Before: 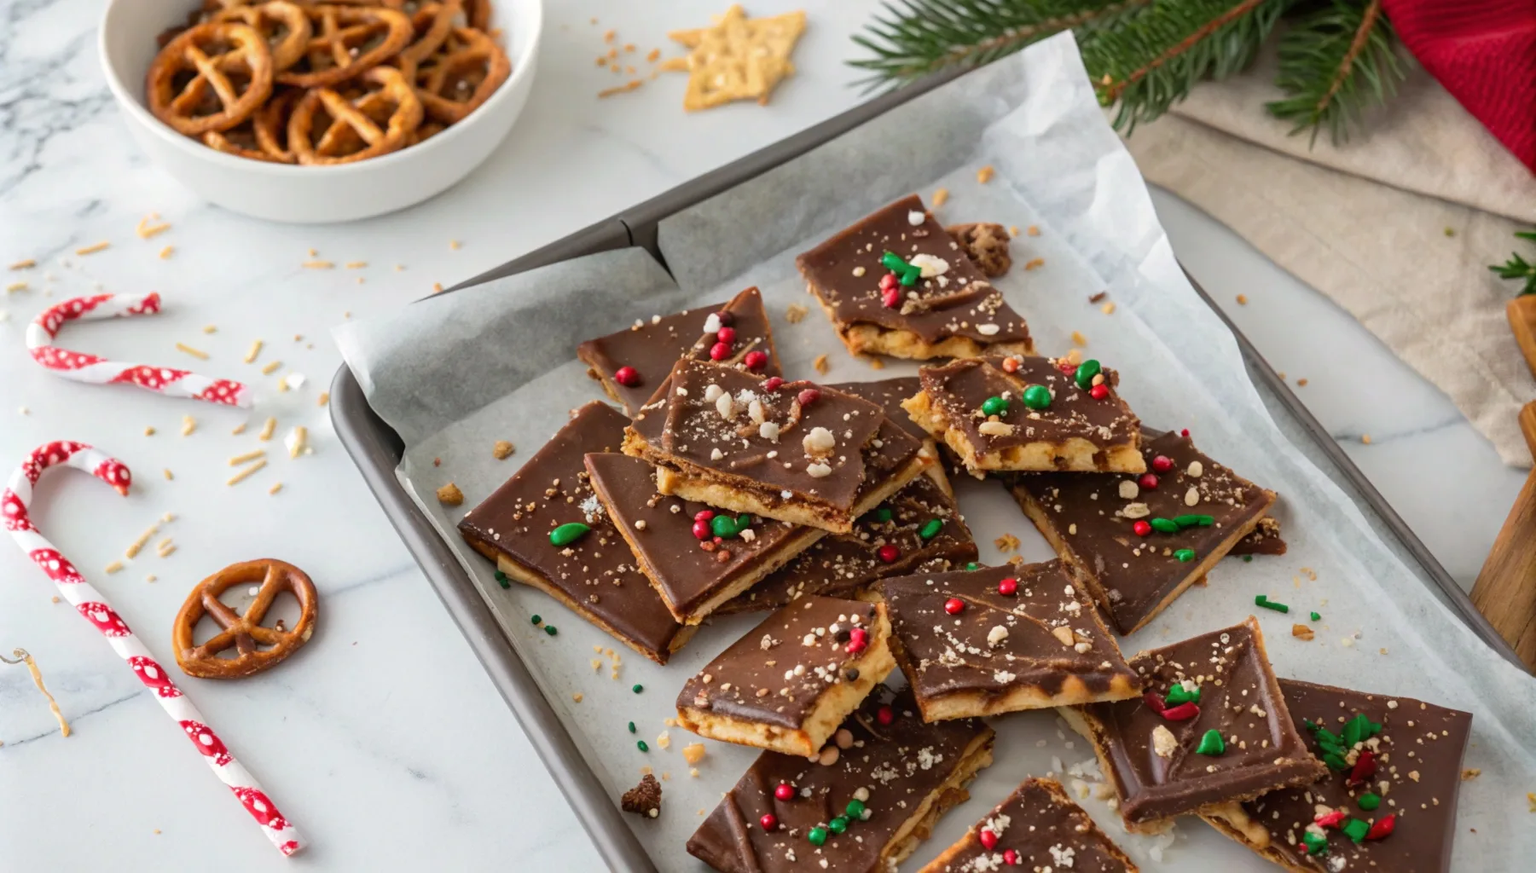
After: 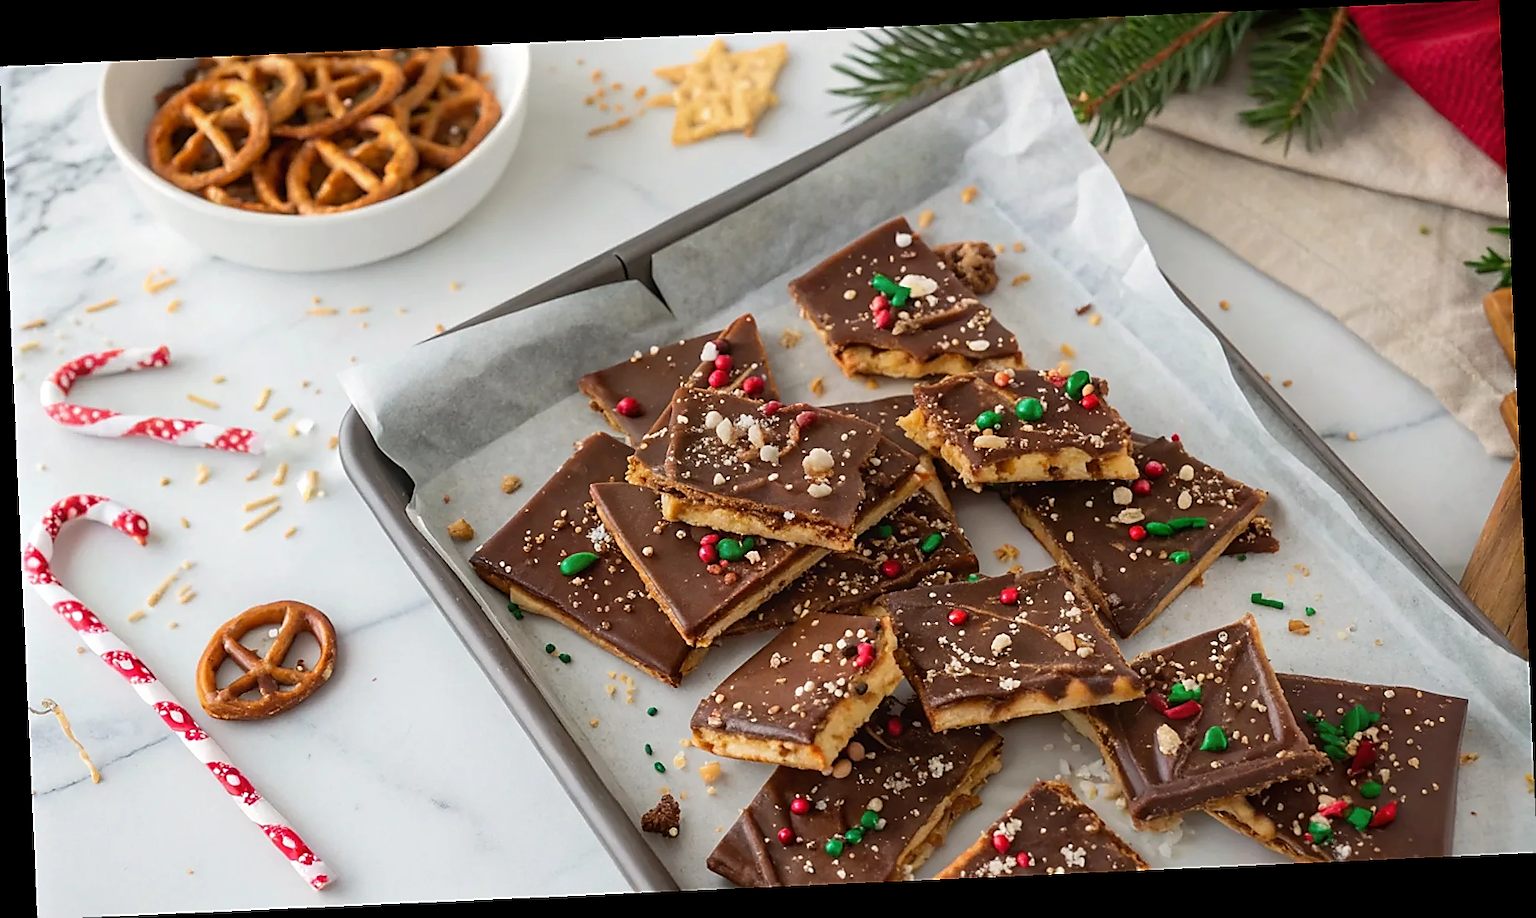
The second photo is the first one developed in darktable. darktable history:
rotate and perspective: rotation -2.56°, automatic cropping off
sharpen: radius 1.4, amount 1.25, threshold 0.7
tone equalizer: on, module defaults
